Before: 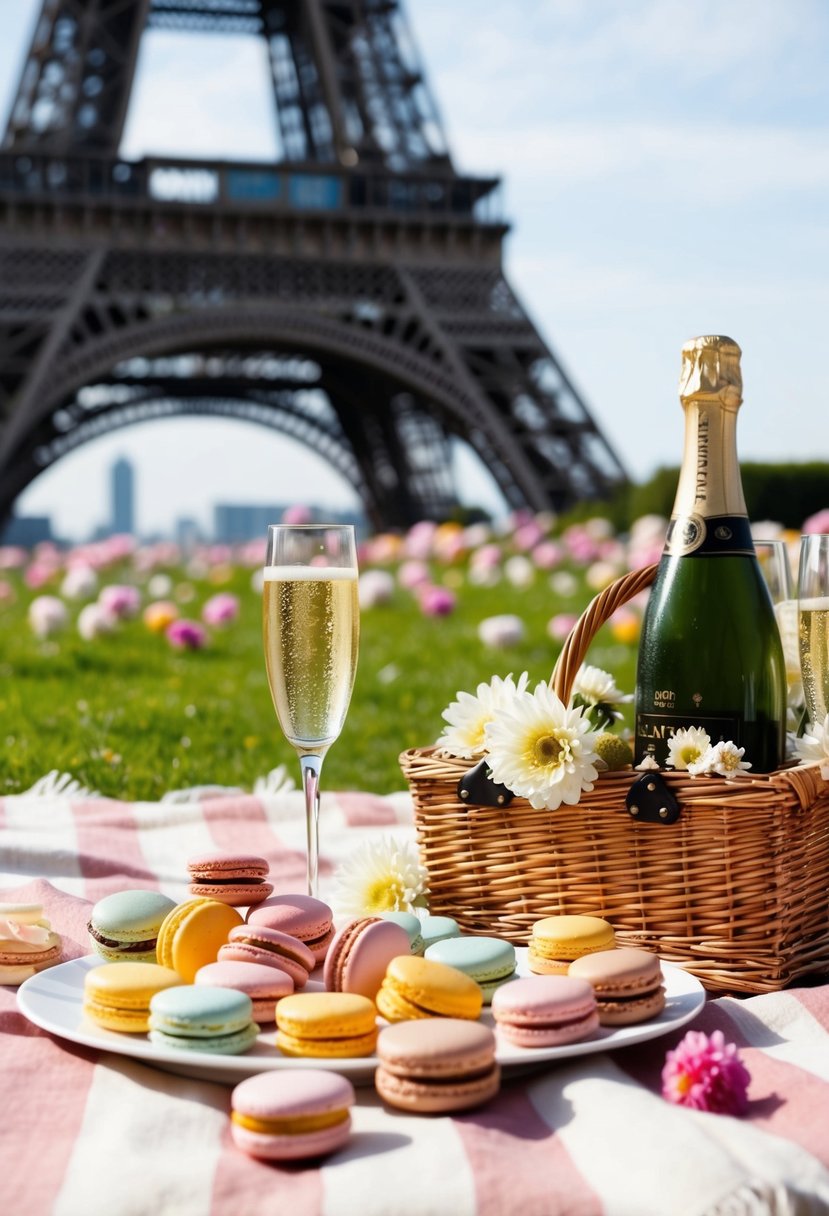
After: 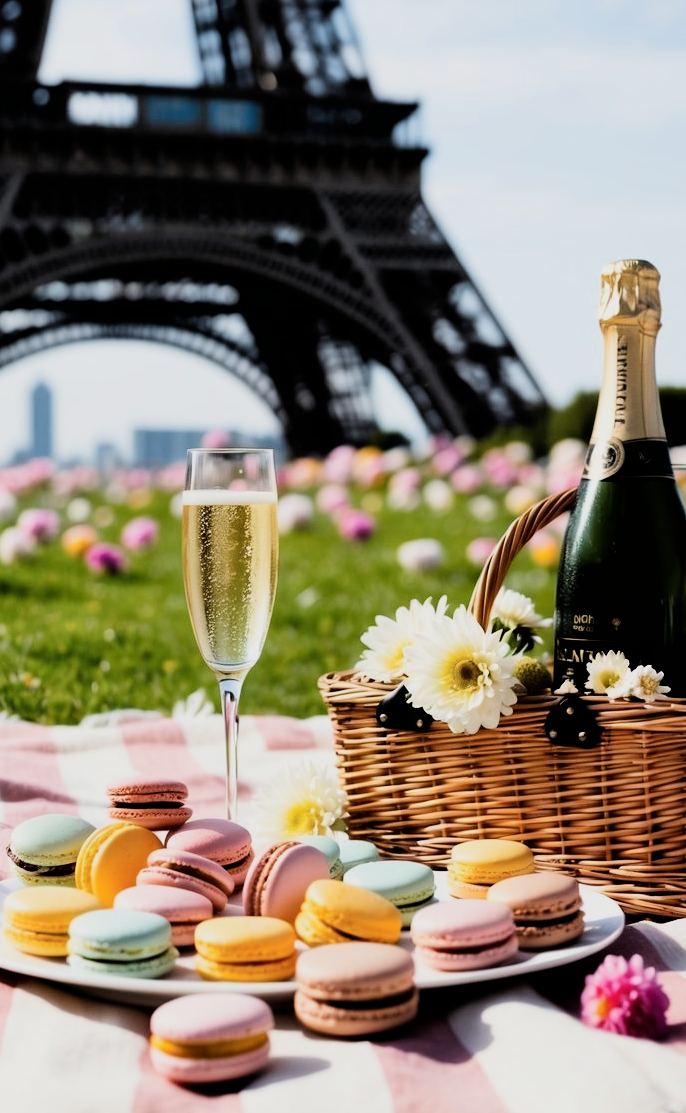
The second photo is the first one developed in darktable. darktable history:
crop: left 9.807%, top 6.259%, right 7.334%, bottom 2.177%
white balance: emerald 1
filmic rgb: black relative exposure -5 EV, hardness 2.88, contrast 1.5
